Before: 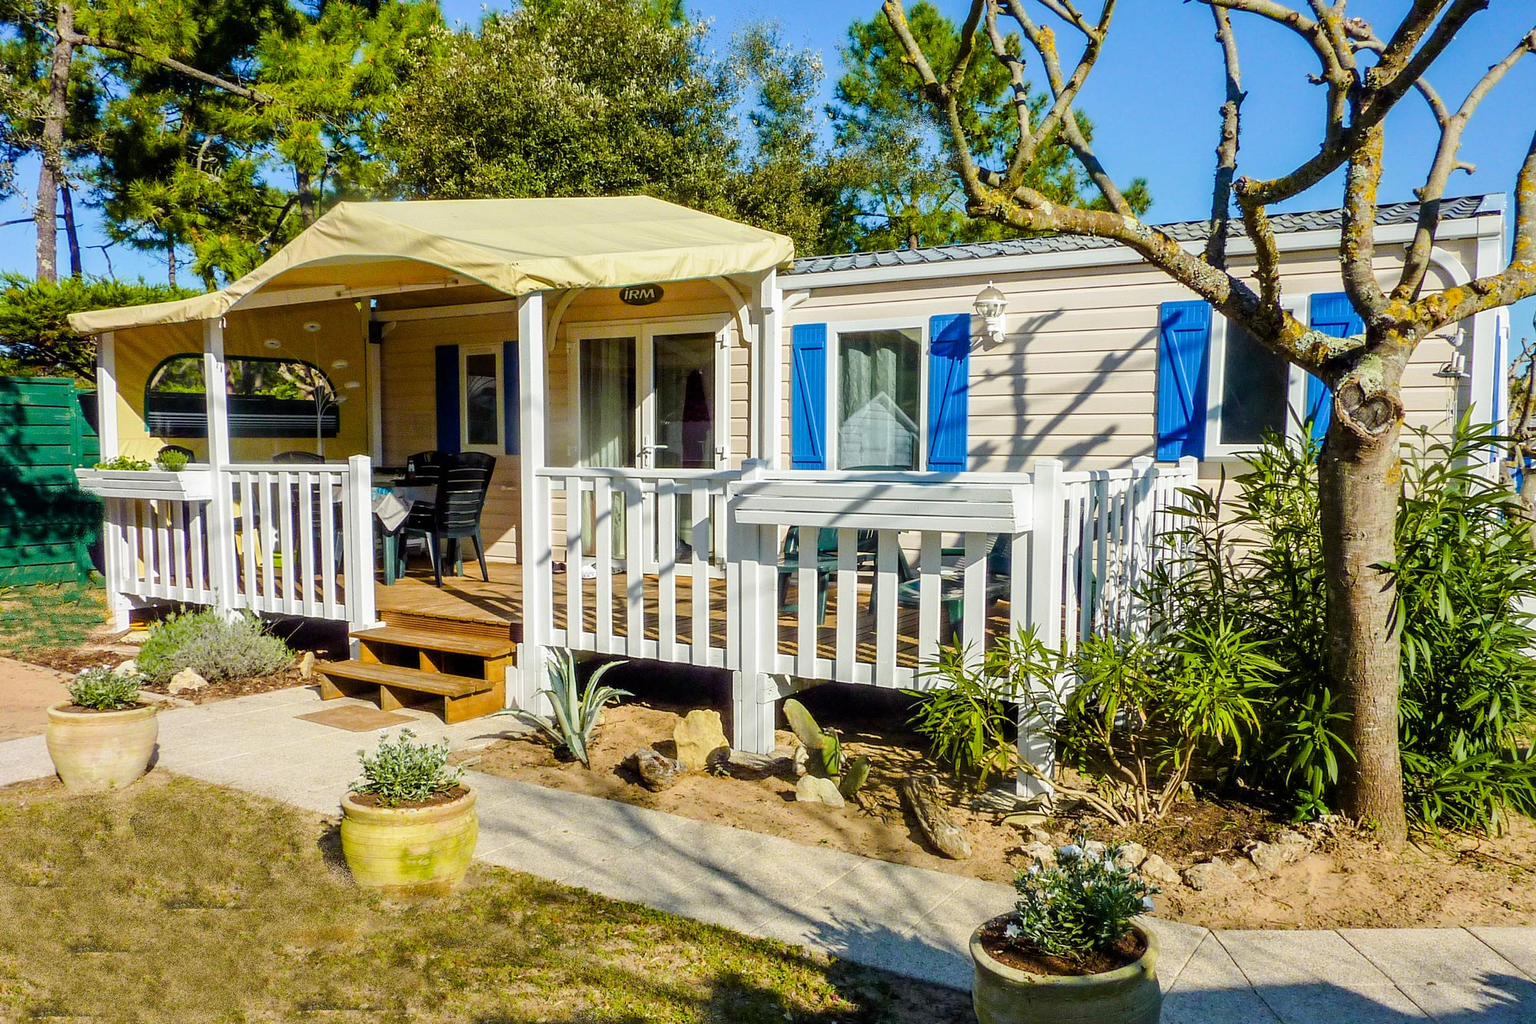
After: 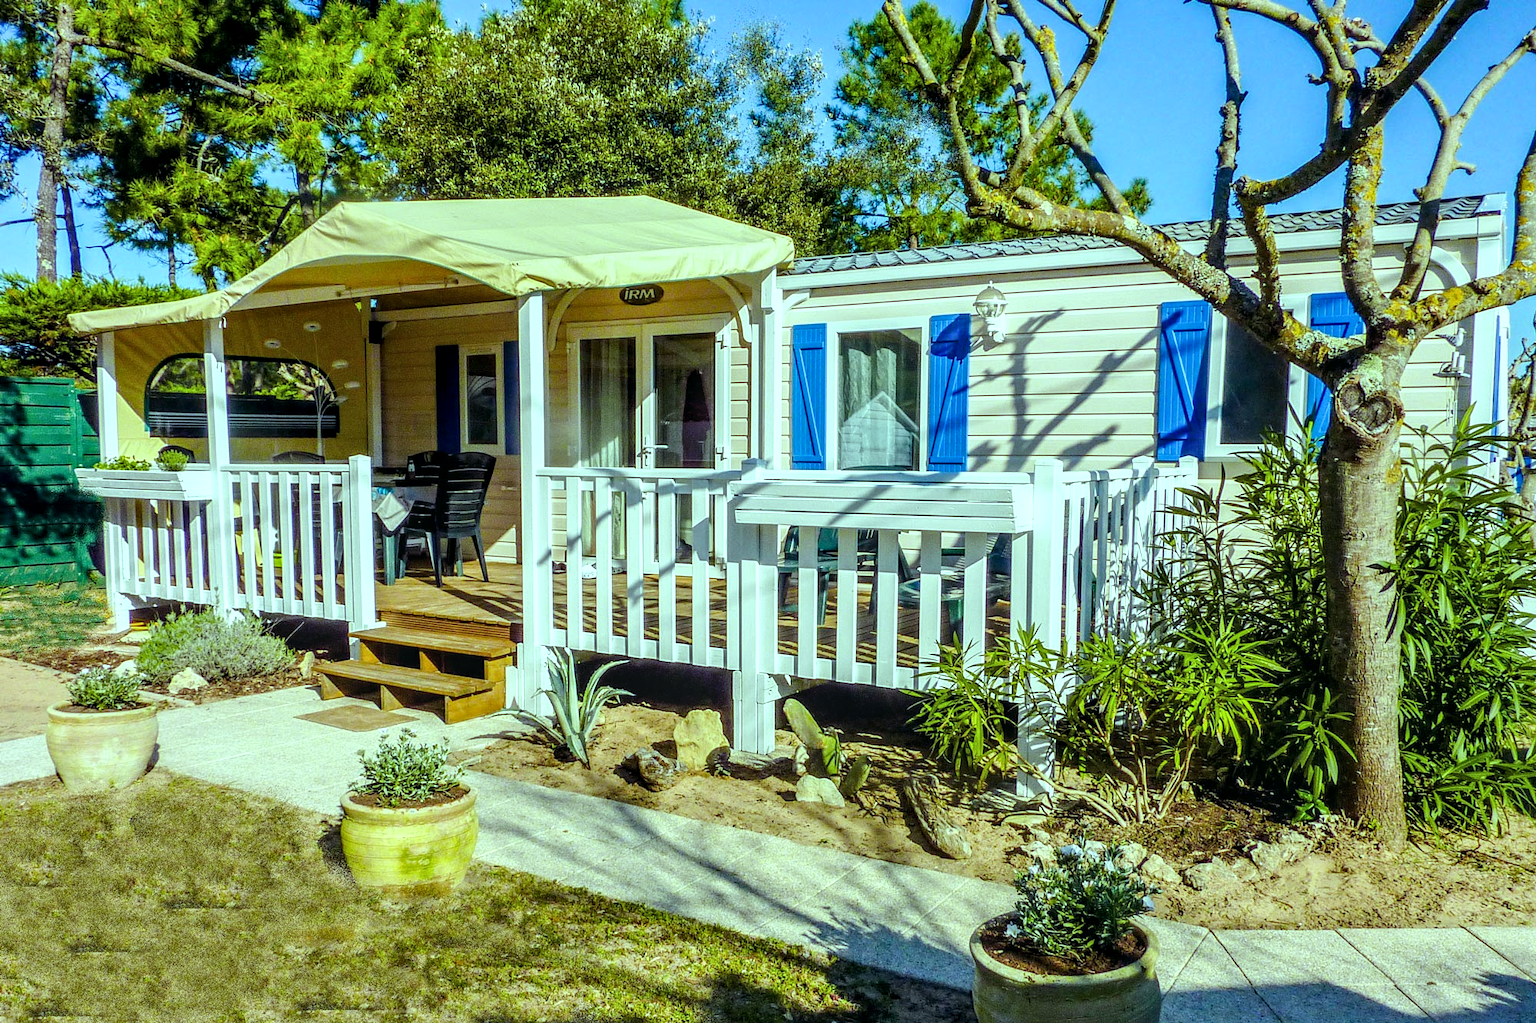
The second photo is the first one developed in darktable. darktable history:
local contrast: detail 130%
color balance: mode lift, gamma, gain (sRGB), lift [0.997, 0.979, 1.021, 1.011], gamma [1, 1.084, 0.916, 0.998], gain [1, 0.87, 1.13, 1.101], contrast 4.55%, contrast fulcrum 38.24%, output saturation 104.09%
